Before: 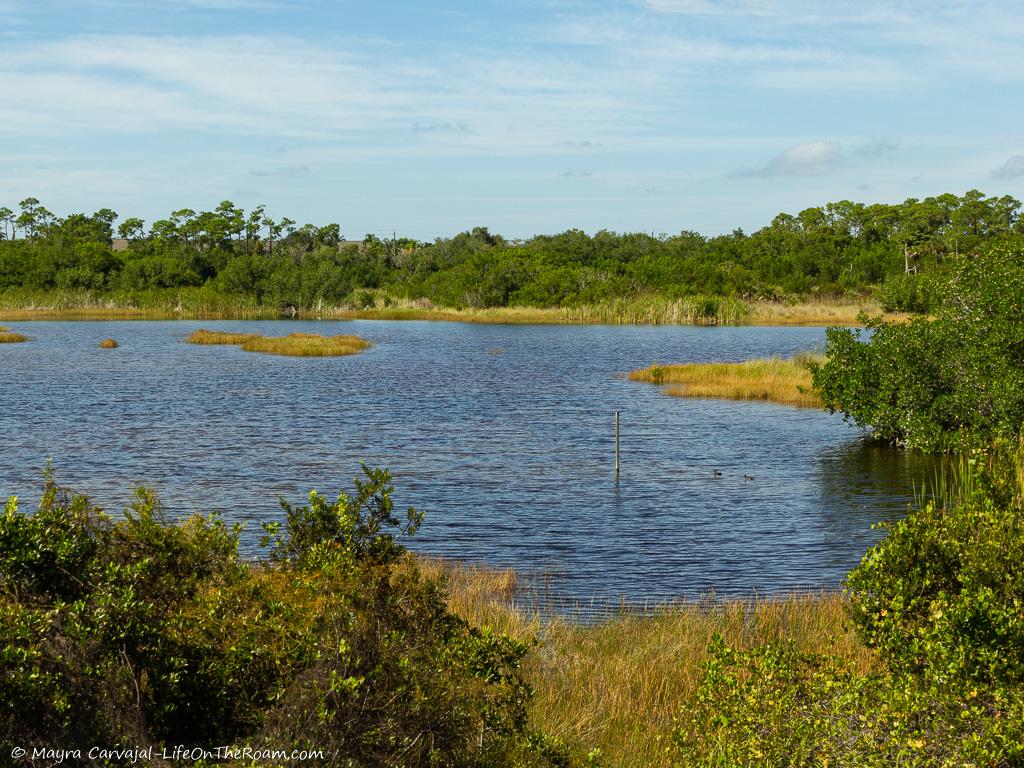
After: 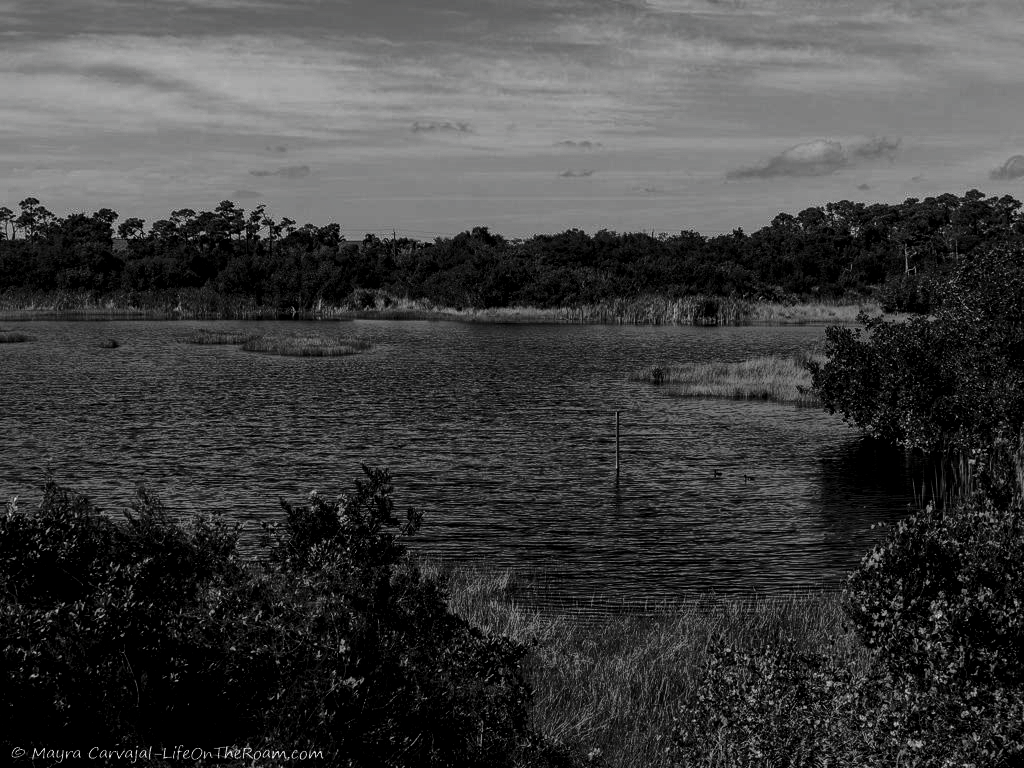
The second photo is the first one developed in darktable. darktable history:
local contrast: on, module defaults
color correction: highlights b* -0.018, saturation 0.989
contrast brightness saturation: contrast 0.024, brightness -0.996, saturation -0.994
shadows and highlights: on, module defaults
